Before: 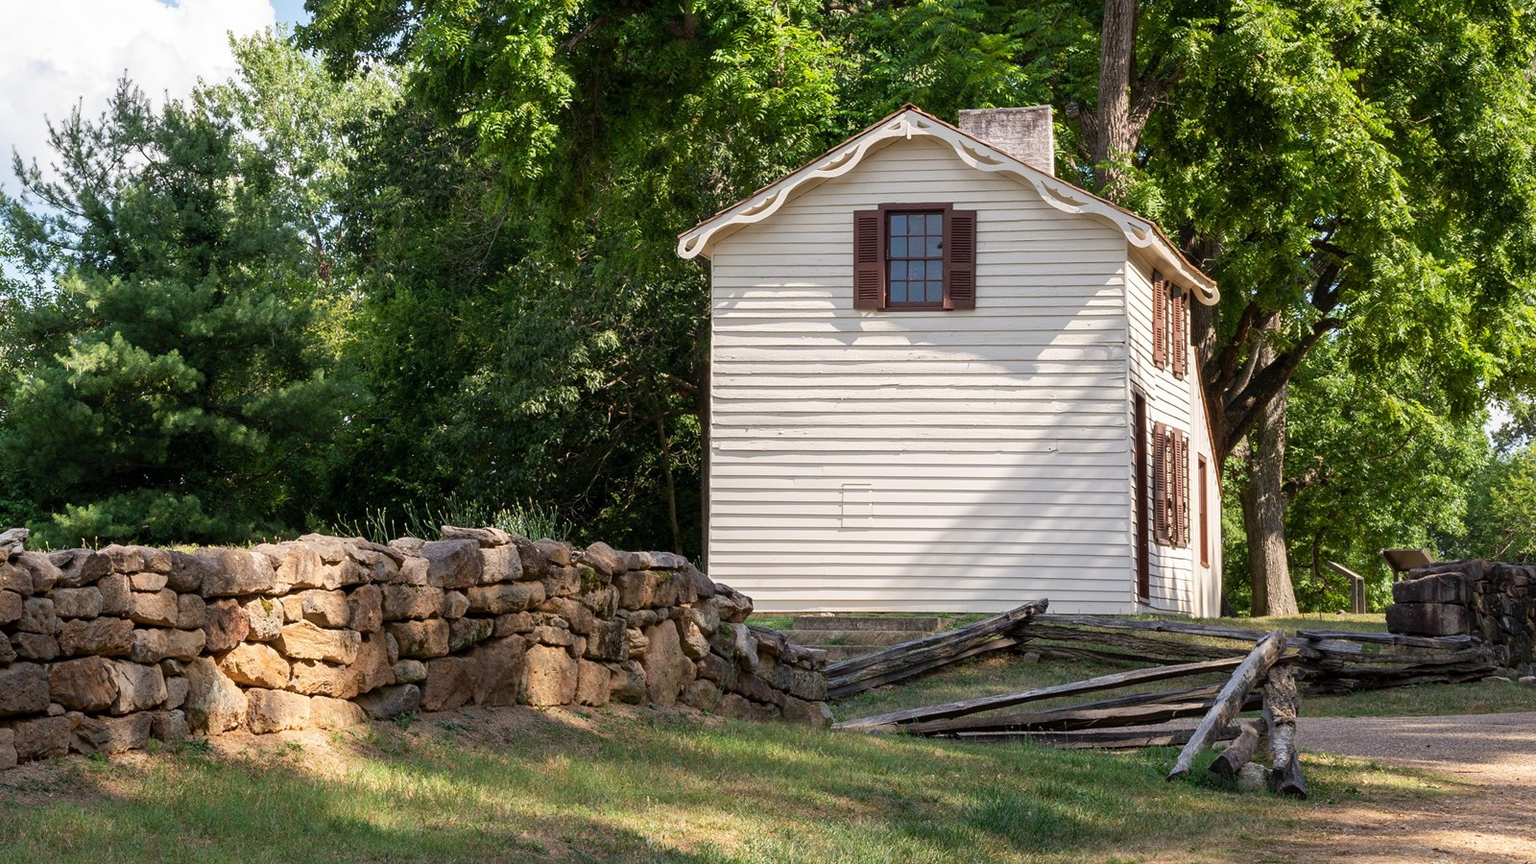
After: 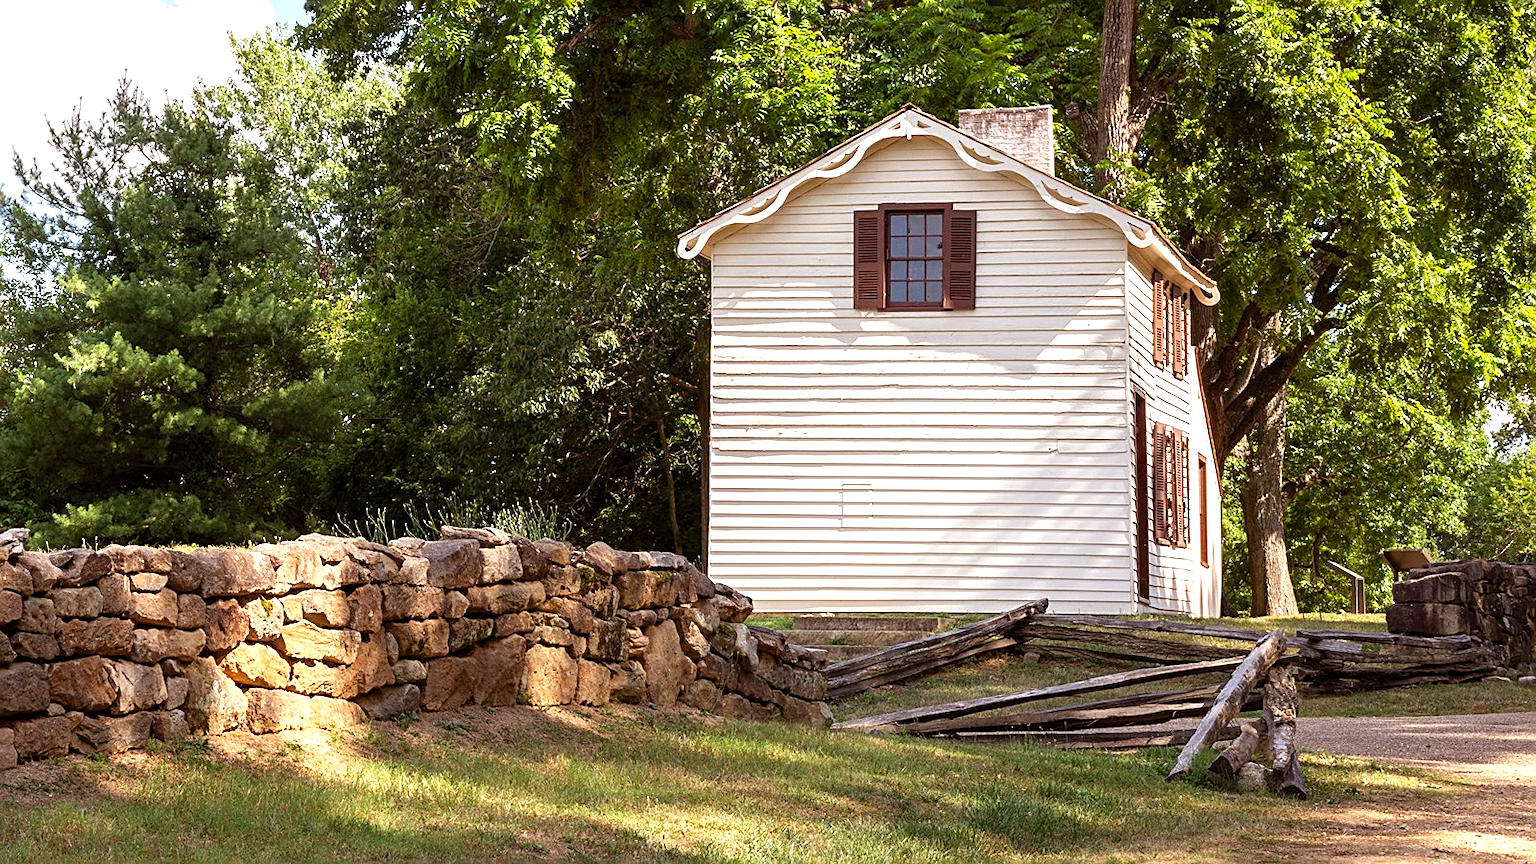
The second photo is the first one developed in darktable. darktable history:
exposure: black level correction 0, exposure 0.6 EV, compensate highlight preservation false
sharpen: on, module defaults
rgb levels: mode RGB, independent channels, levels [[0, 0.5, 1], [0, 0.521, 1], [0, 0.536, 1]]
